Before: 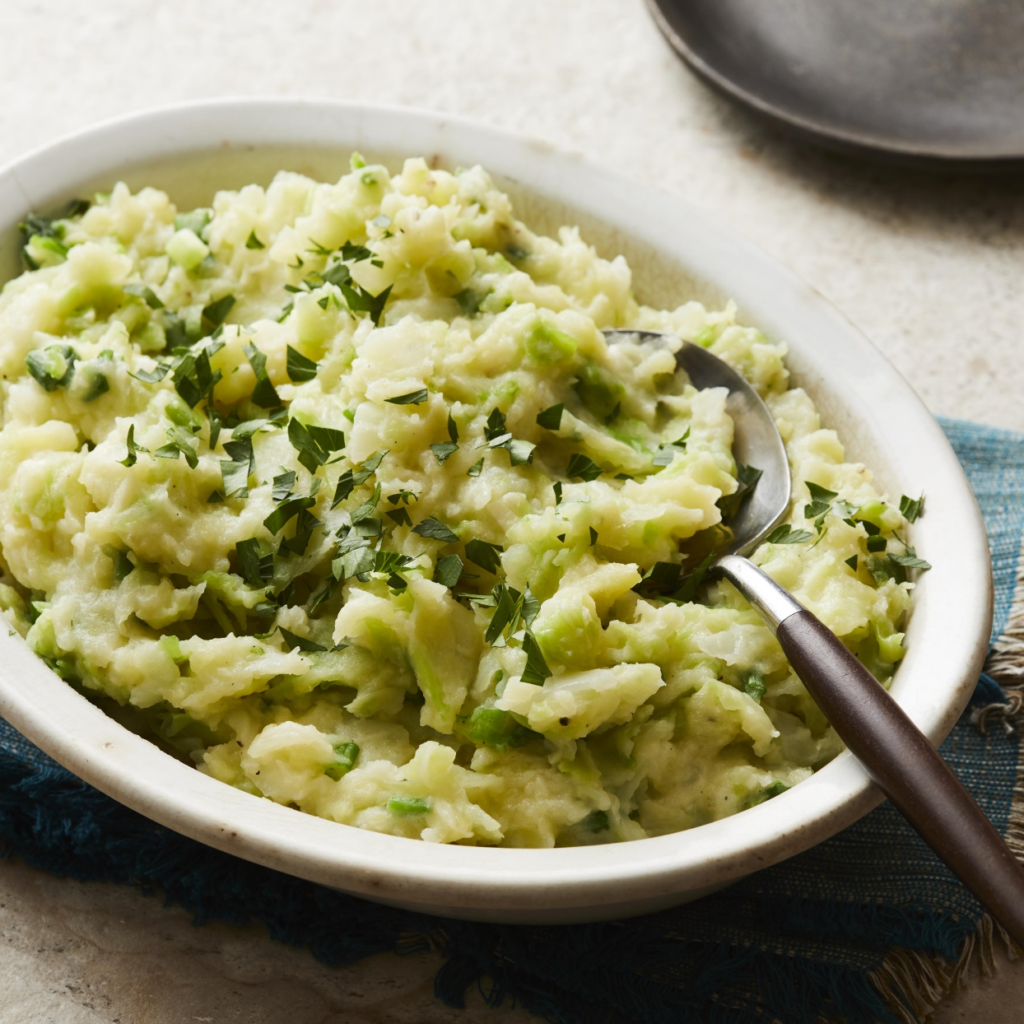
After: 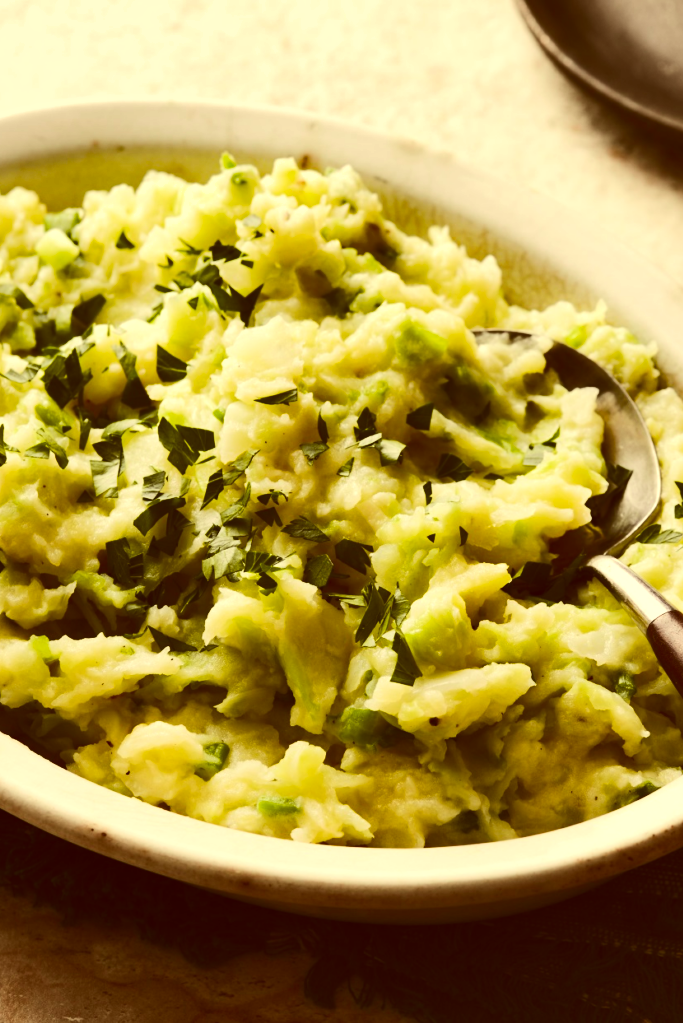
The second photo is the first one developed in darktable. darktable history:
crop and rotate: left 12.7%, right 20.509%
shadows and highlights: soften with gaussian
color correction: highlights a* 1.26, highlights b* 24.12, shadows a* 15.53, shadows b* 24.41
tone equalizer: -8 EV -0.391 EV, -7 EV -0.379 EV, -6 EV -0.336 EV, -5 EV -0.229 EV, -3 EV 0.232 EV, -2 EV 0.326 EV, -1 EV 0.382 EV, +0 EV 0.394 EV, edges refinement/feathering 500, mask exposure compensation -1.57 EV, preserve details no
tone curve: curves: ch0 [(0, 0.023) (0.217, 0.19) (0.754, 0.801) (1, 0.977)]; ch1 [(0, 0) (0.392, 0.398) (0.5, 0.5) (0.521, 0.528) (0.56, 0.577) (1, 1)]; ch2 [(0, 0) (0.5, 0.5) (0.579, 0.561) (0.65, 0.657) (1, 1)], color space Lab, independent channels, preserve colors none
